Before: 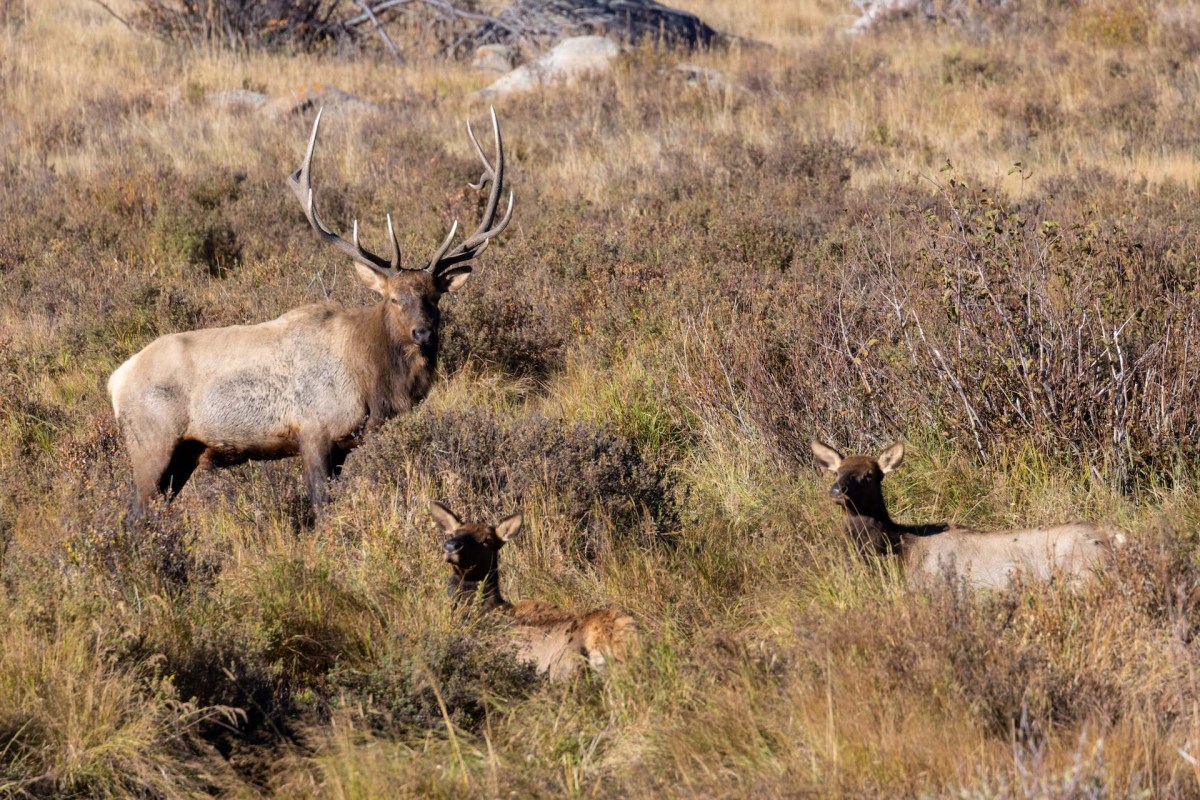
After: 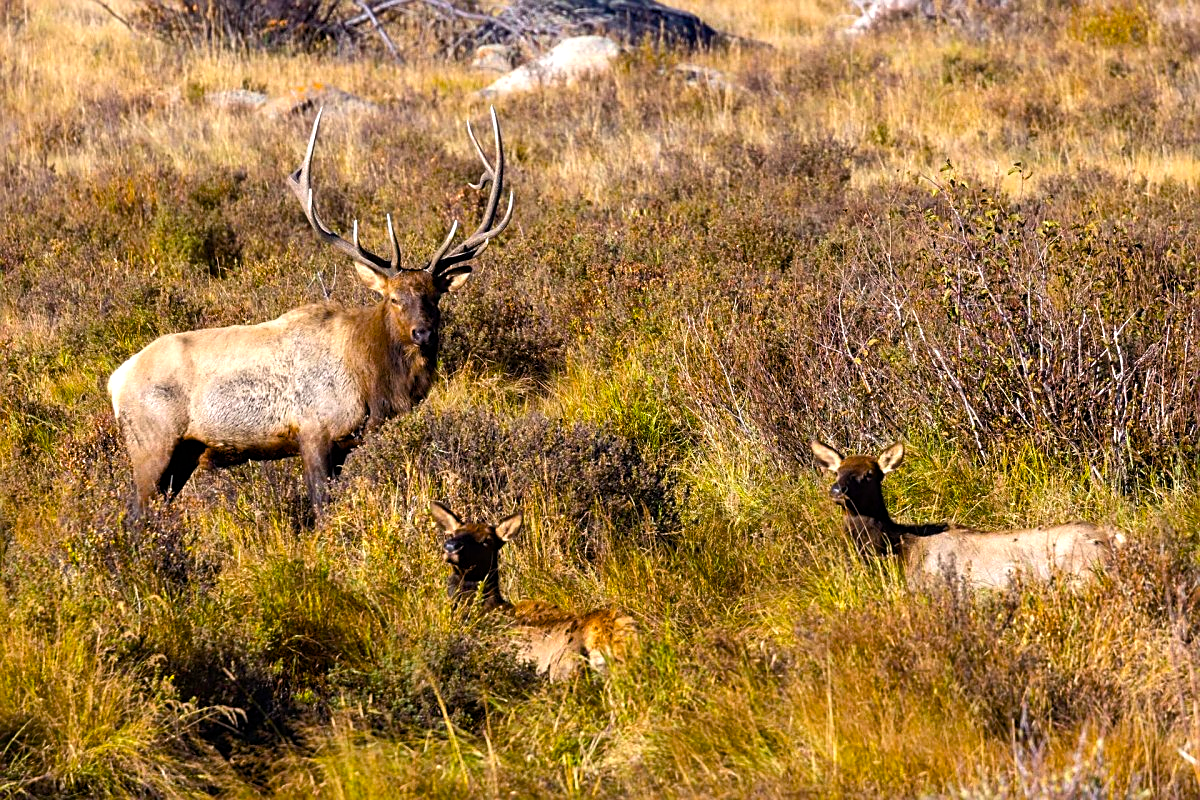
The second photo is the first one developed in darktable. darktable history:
color balance rgb: linear chroma grading › global chroma 9%, perceptual saturation grading › global saturation 36%, perceptual saturation grading › shadows 35%, perceptual brilliance grading › global brilliance 15%, perceptual brilliance grading › shadows -35%, global vibrance 15%
sharpen: on, module defaults
